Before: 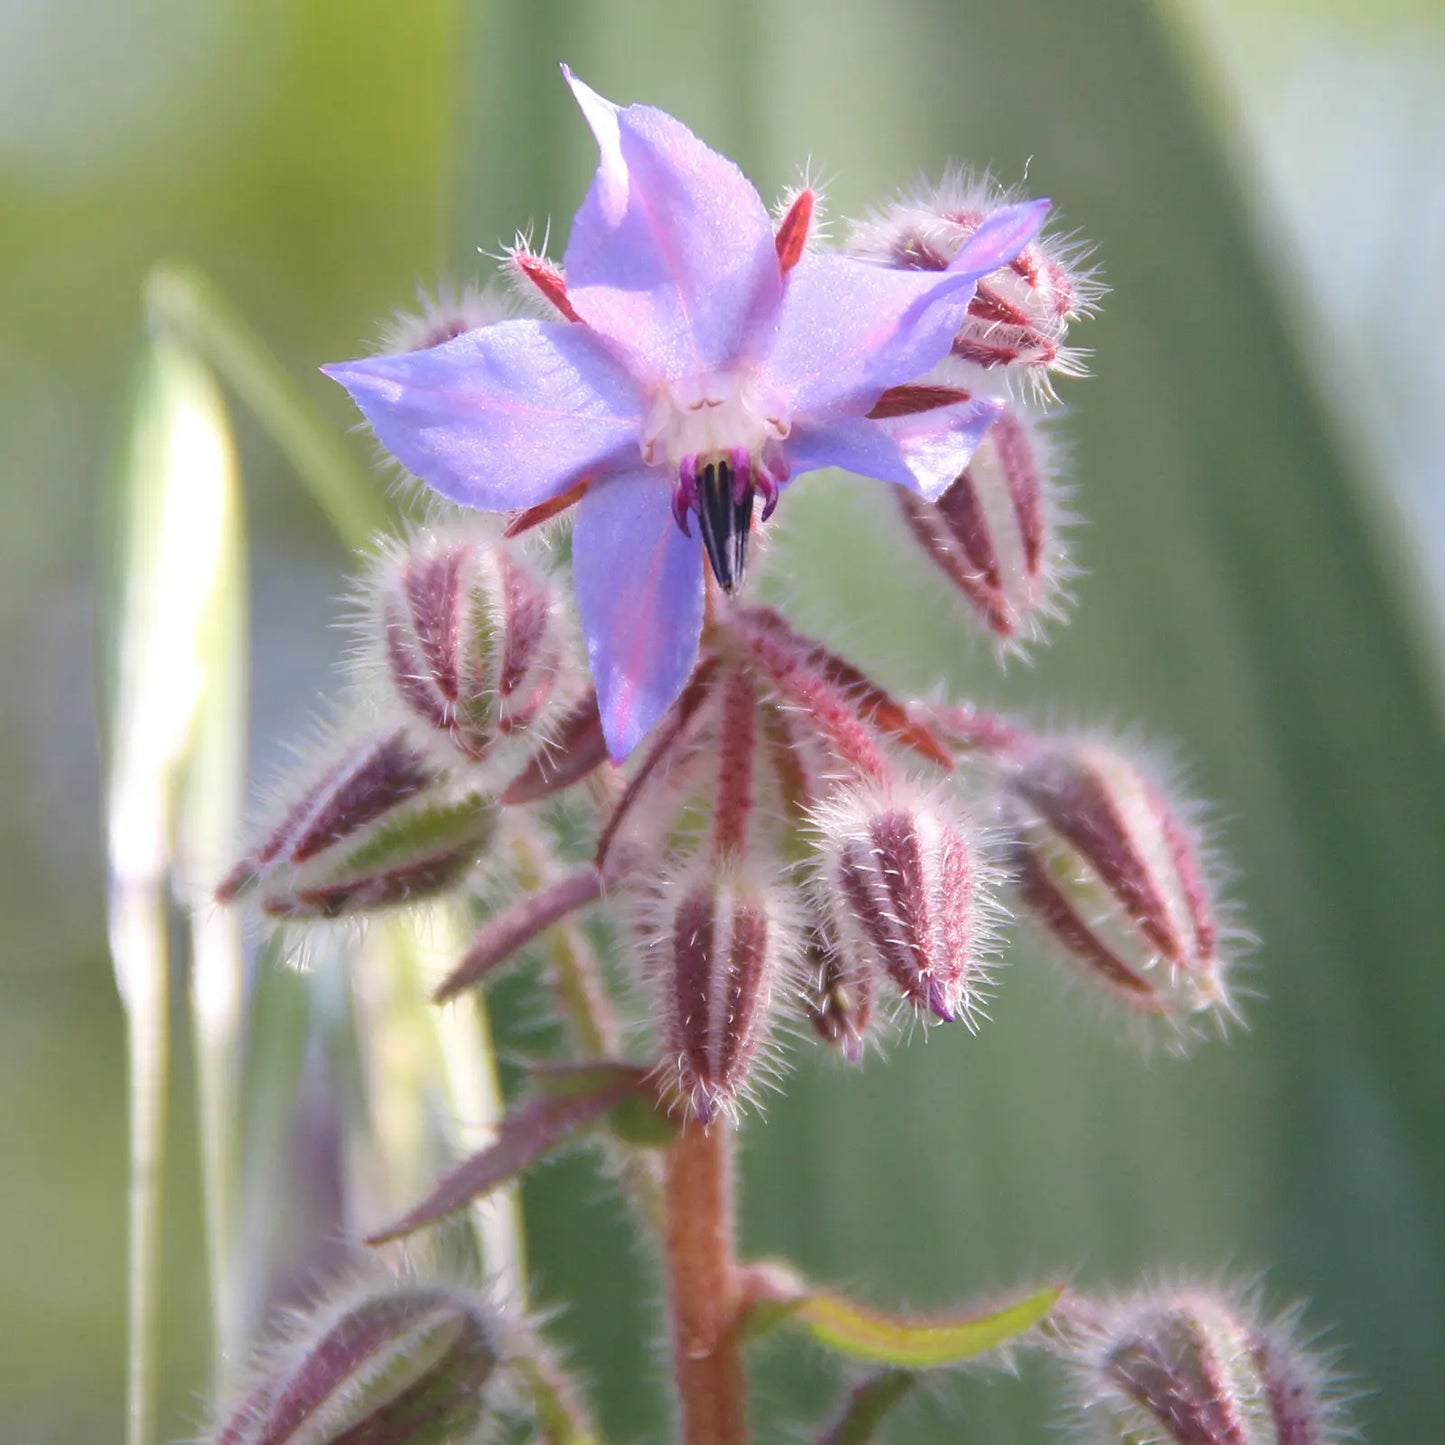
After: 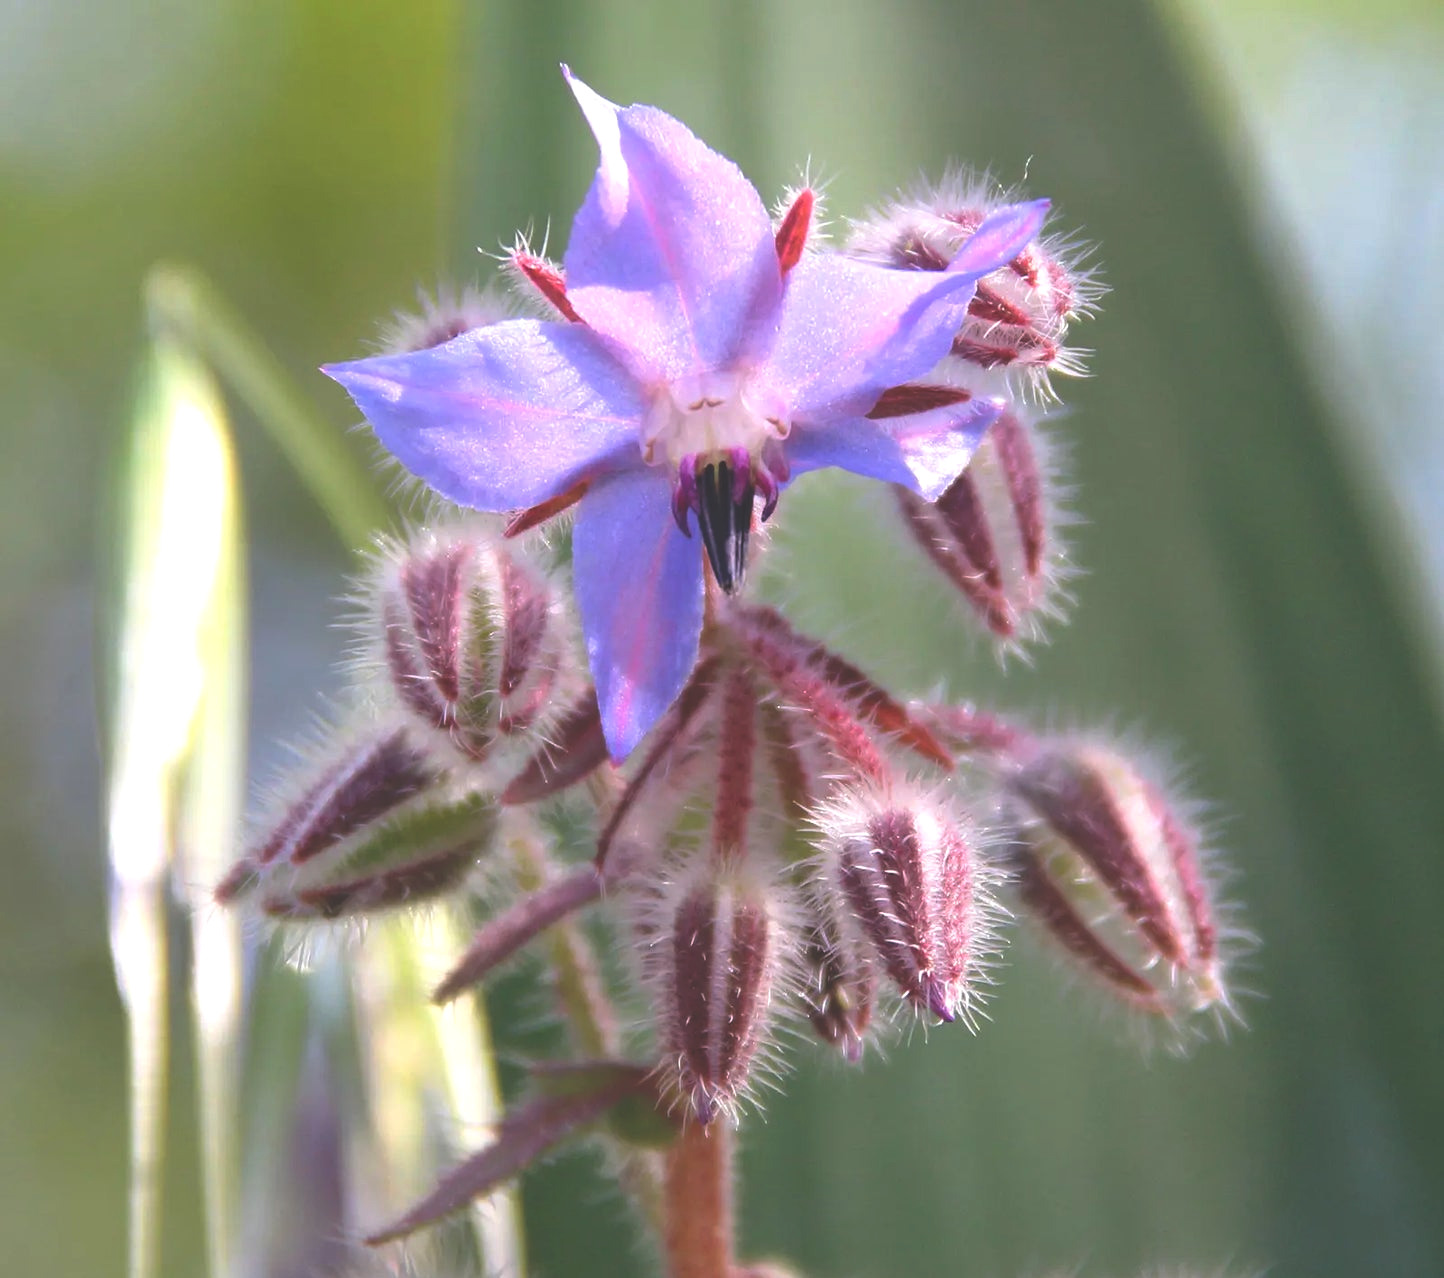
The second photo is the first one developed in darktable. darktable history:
rgb curve: curves: ch0 [(0, 0.186) (0.314, 0.284) (0.775, 0.708) (1, 1)], compensate middle gray true, preserve colors none
crop and rotate: top 0%, bottom 11.49%
exposure: exposure 0.2 EV, compensate highlight preservation false
